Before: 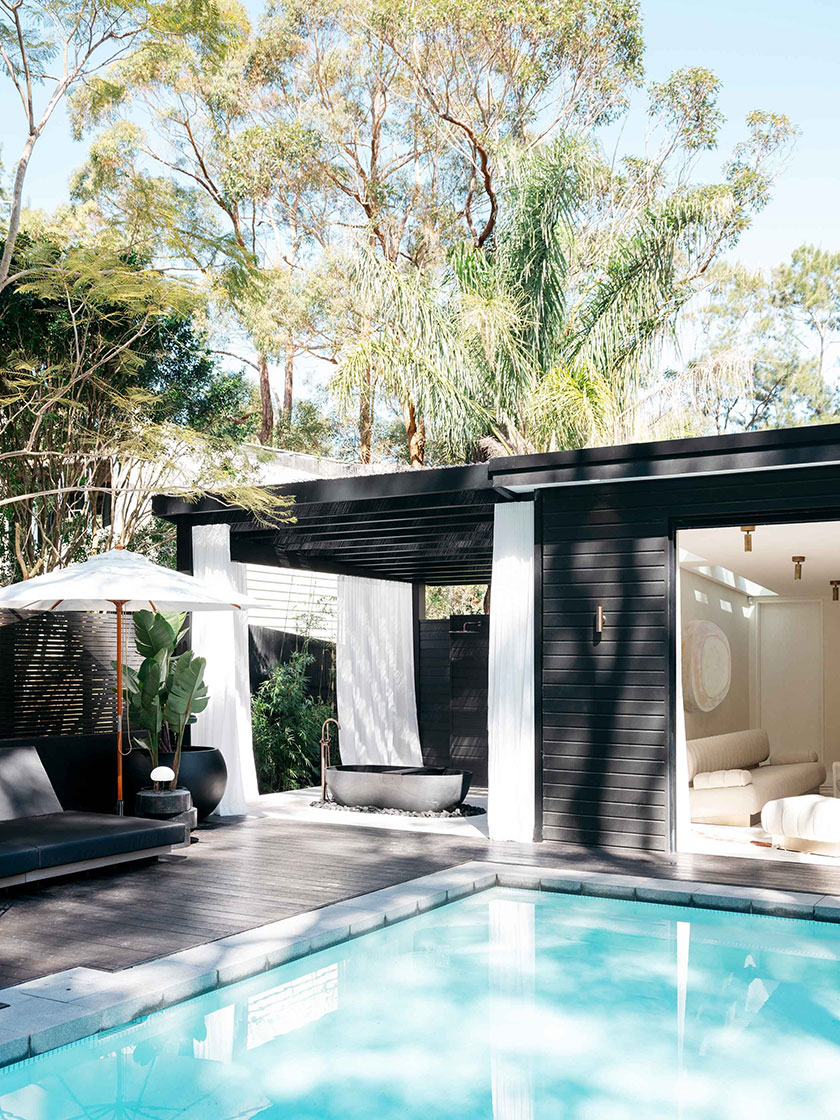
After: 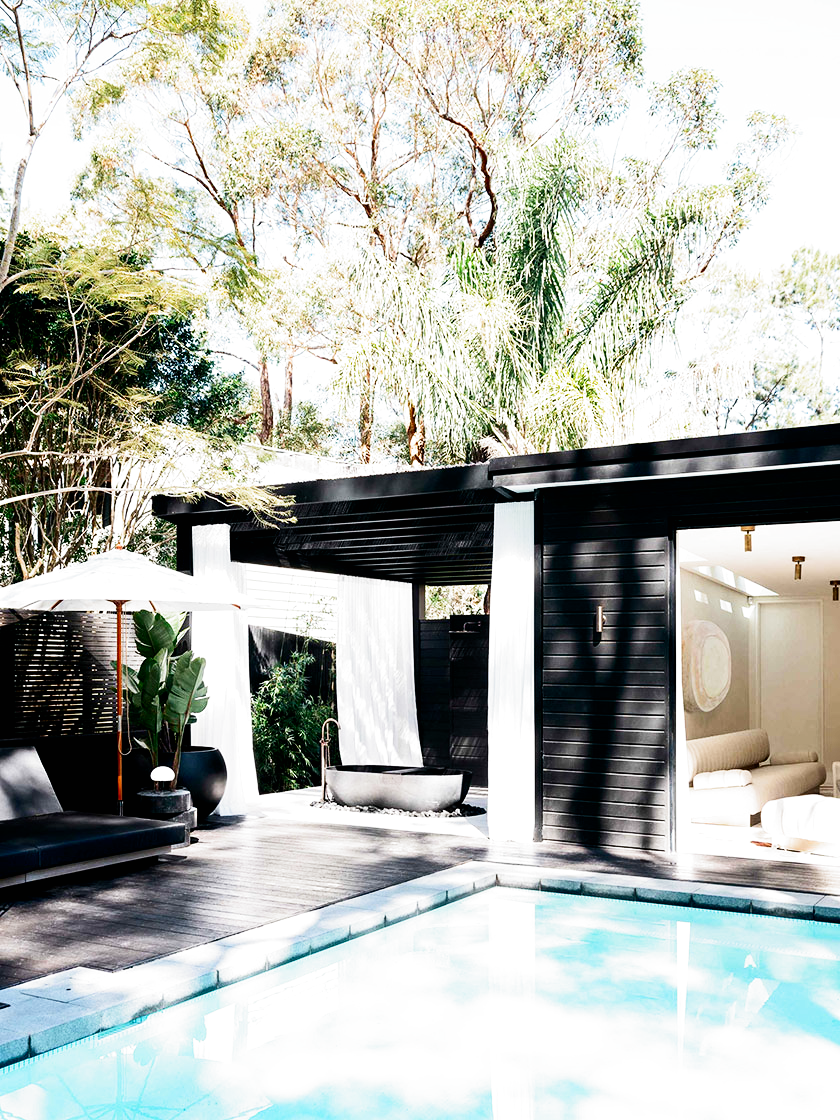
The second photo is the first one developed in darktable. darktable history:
filmic rgb: black relative exposure -8.2 EV, white relative exposure 2.2 EV, threshold 3 EV, hardness 7.11, latitude 75%, contrast 1.325, highlights saturation mix -2%, shadows ↔ highlights balance 30%, preserve chrominance no, color science v5 (2021), contrast in shadows safe, contrast in highlights safe, enable highlight reconstruction true
contrast brightness saturation: contrast 0.24, brightness 0.09
